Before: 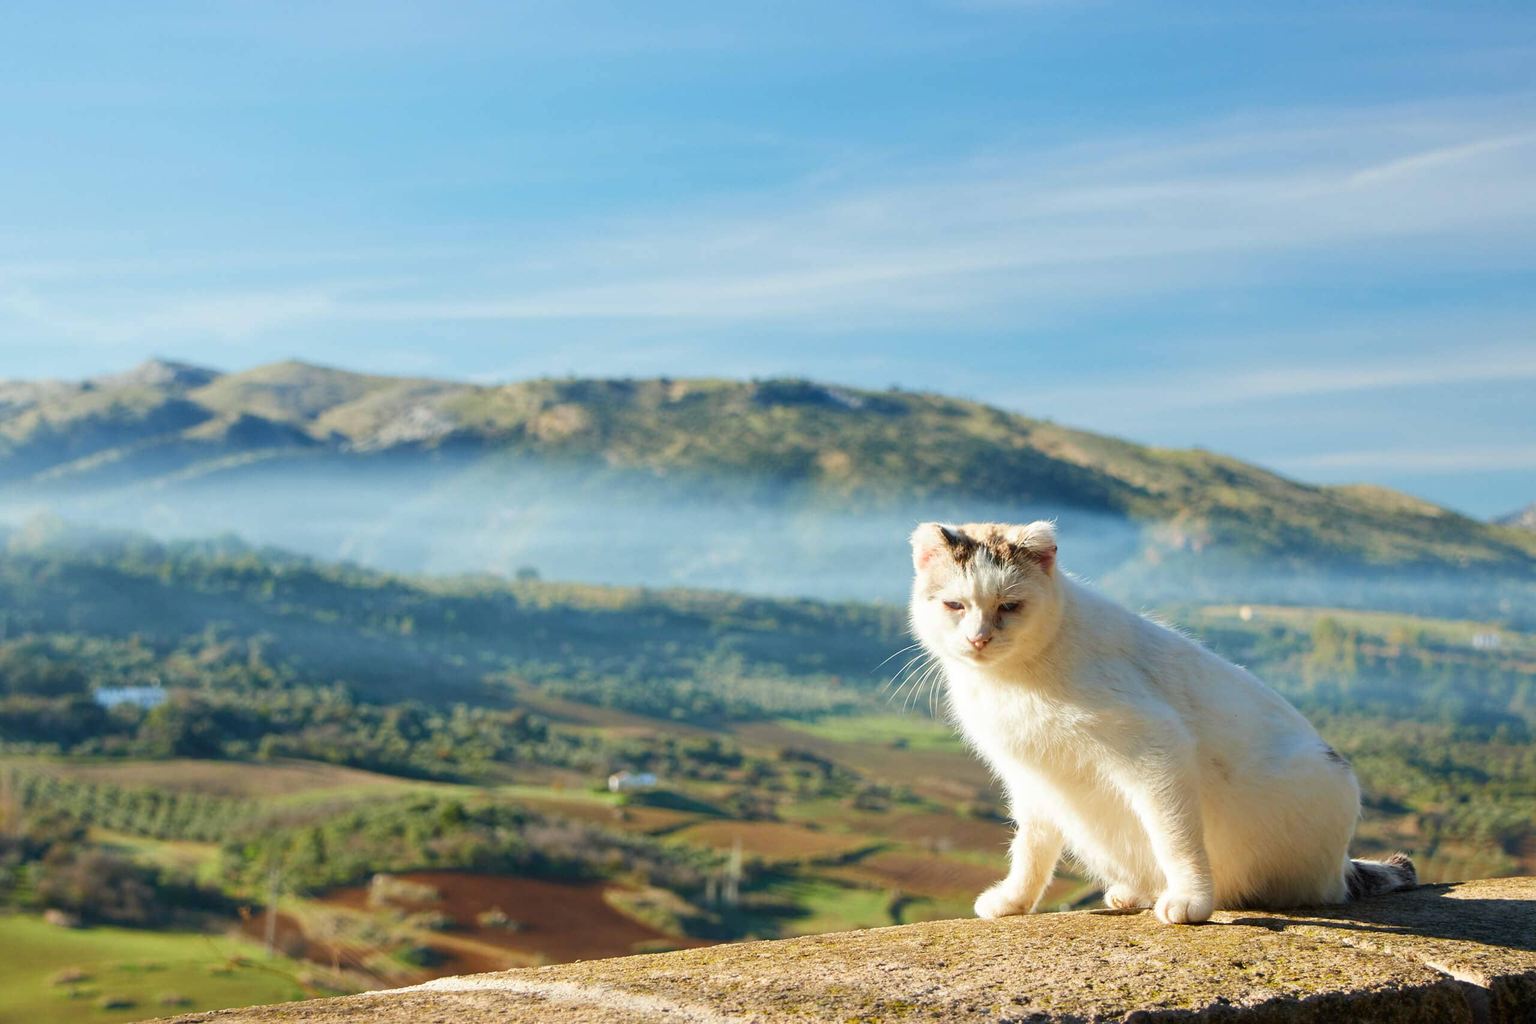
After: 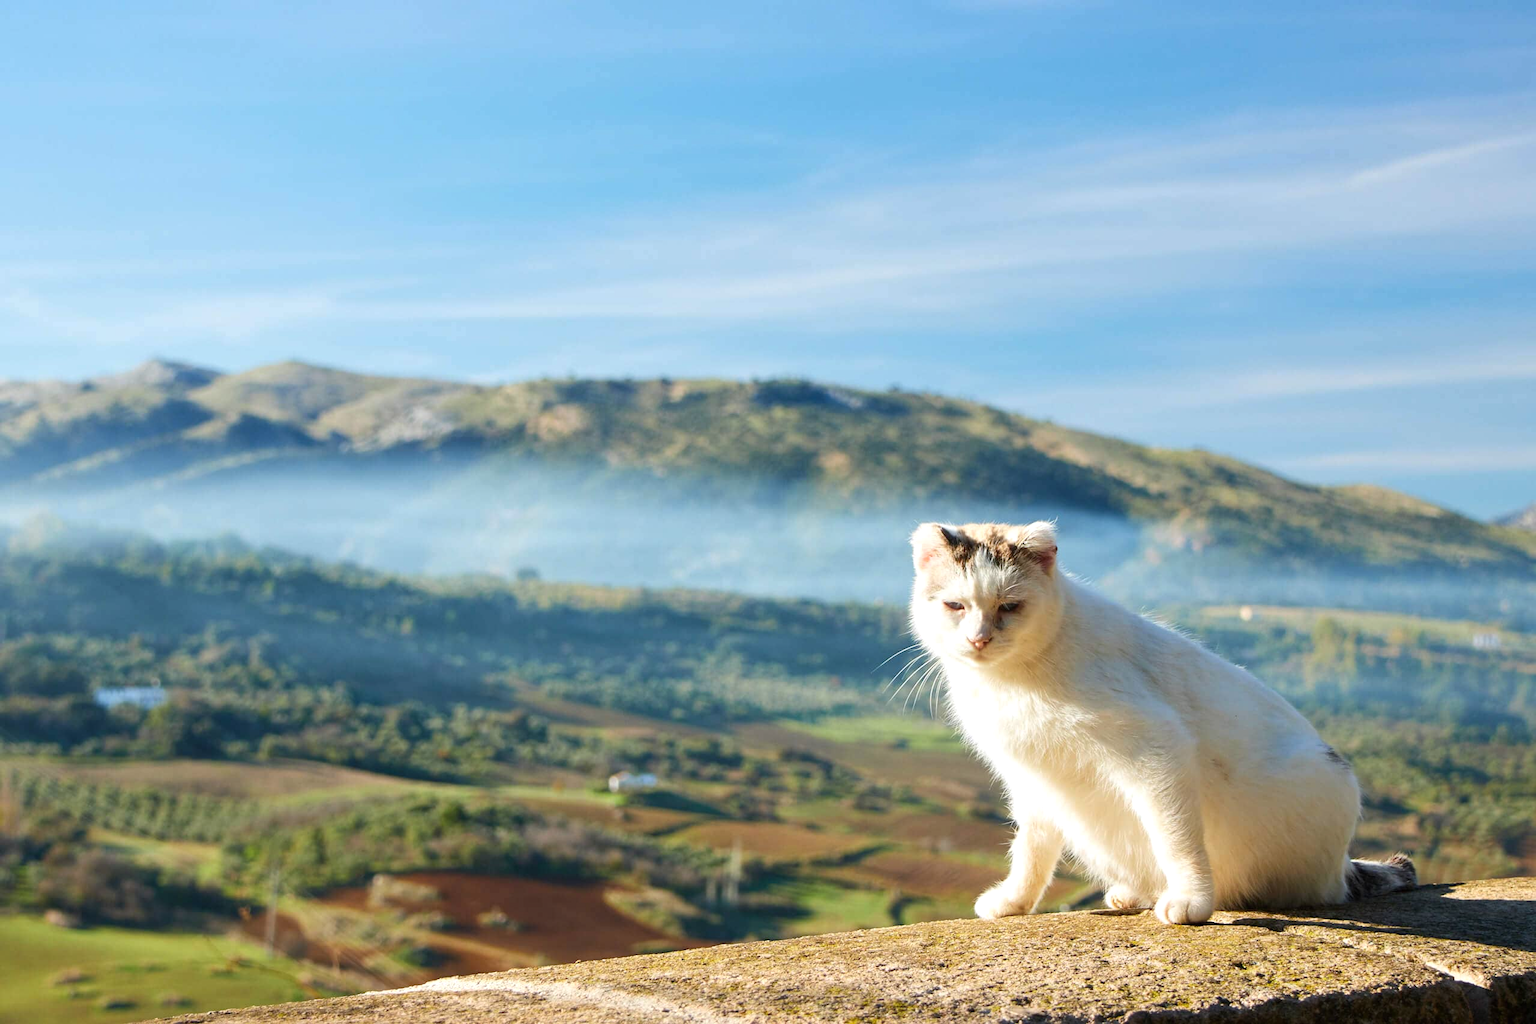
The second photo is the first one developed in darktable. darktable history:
white balance: red 1.004, blue 1.024
tone equalizer: on, module defaults
color balance rgb: shadows lift › luminance -10%, highlights gain › luminance 10%, saturation formula JzAzBz (2021)
